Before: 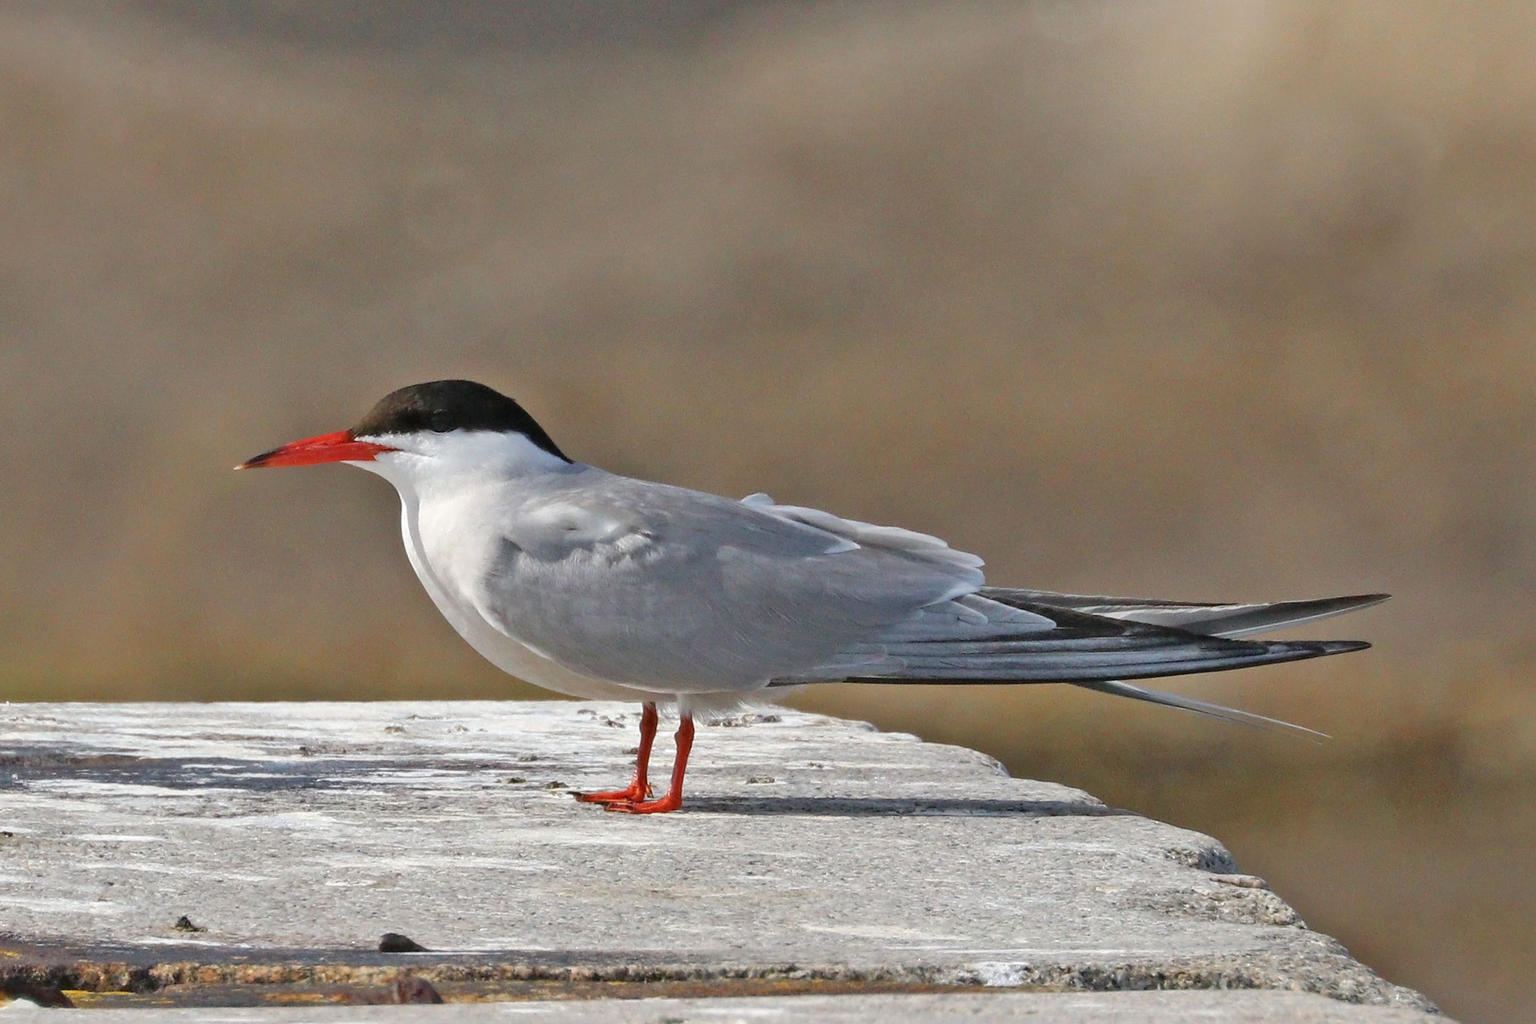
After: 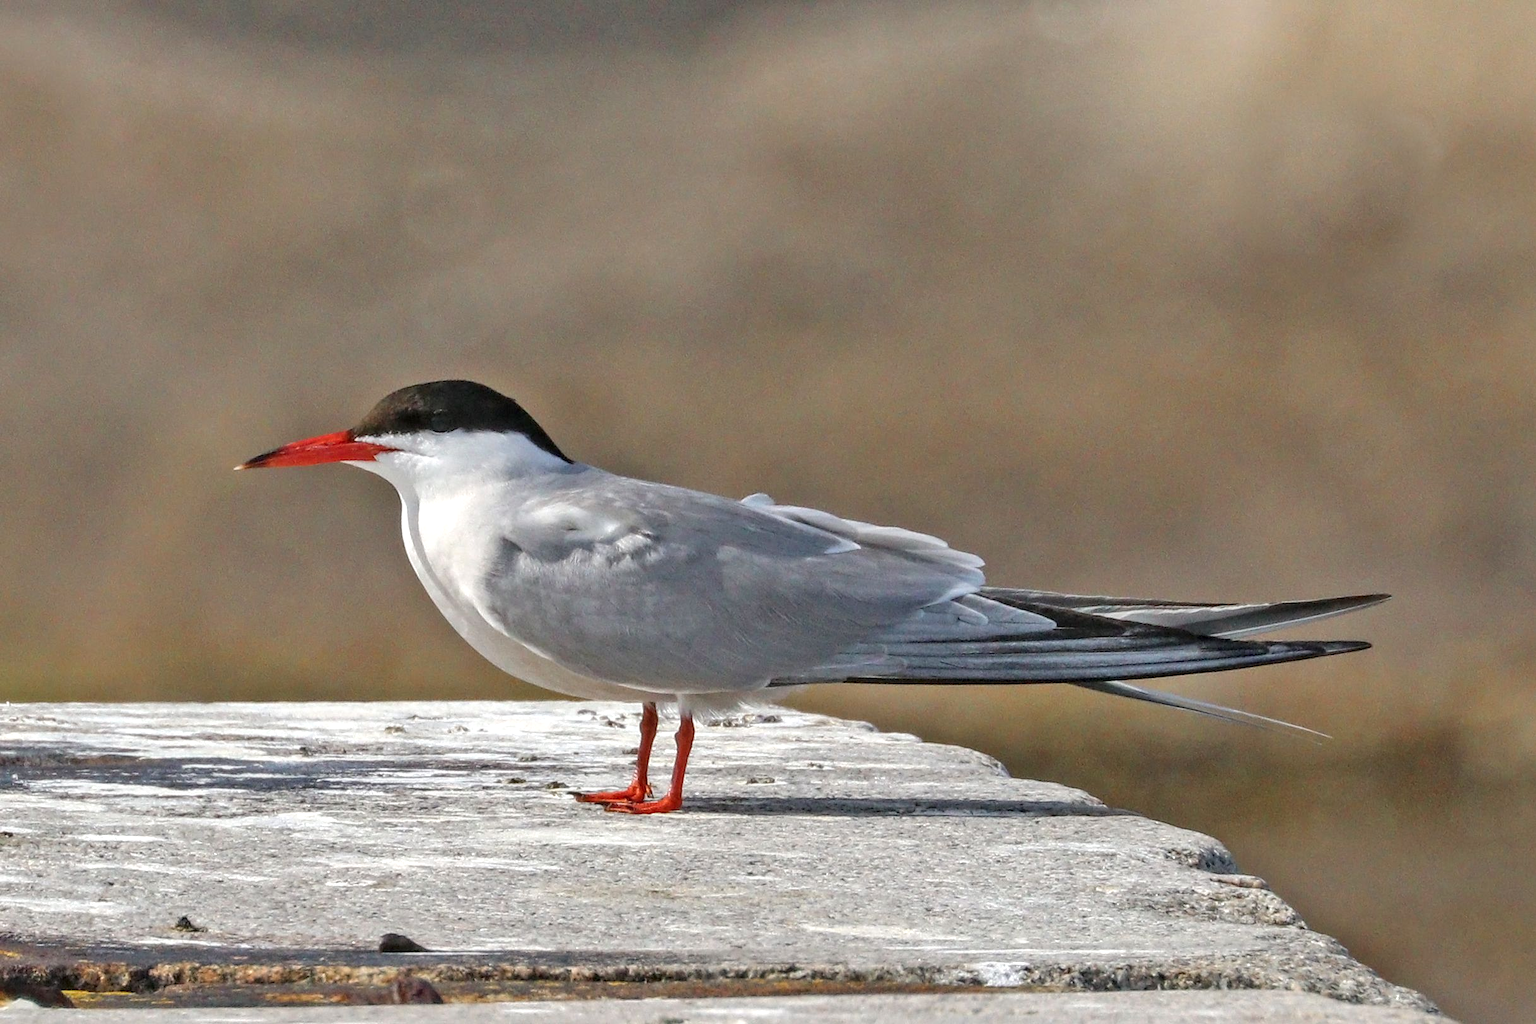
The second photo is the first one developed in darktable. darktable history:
exposure: exposure 0.127 EV, compensate highlight preservation false
local contrast: detail 130%
